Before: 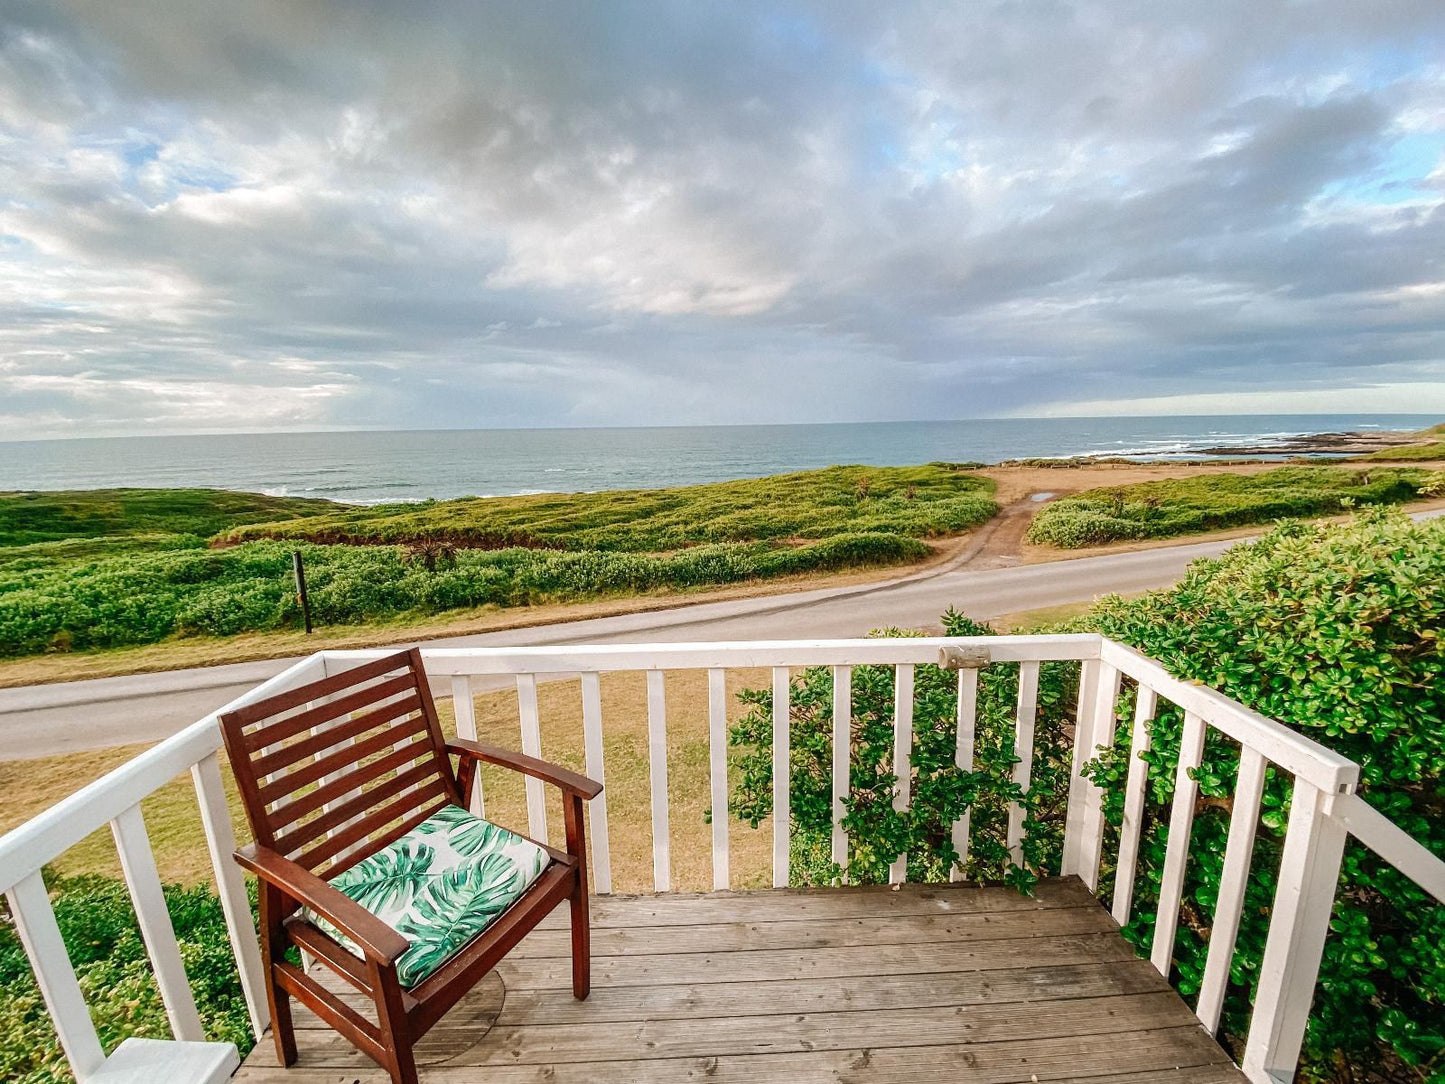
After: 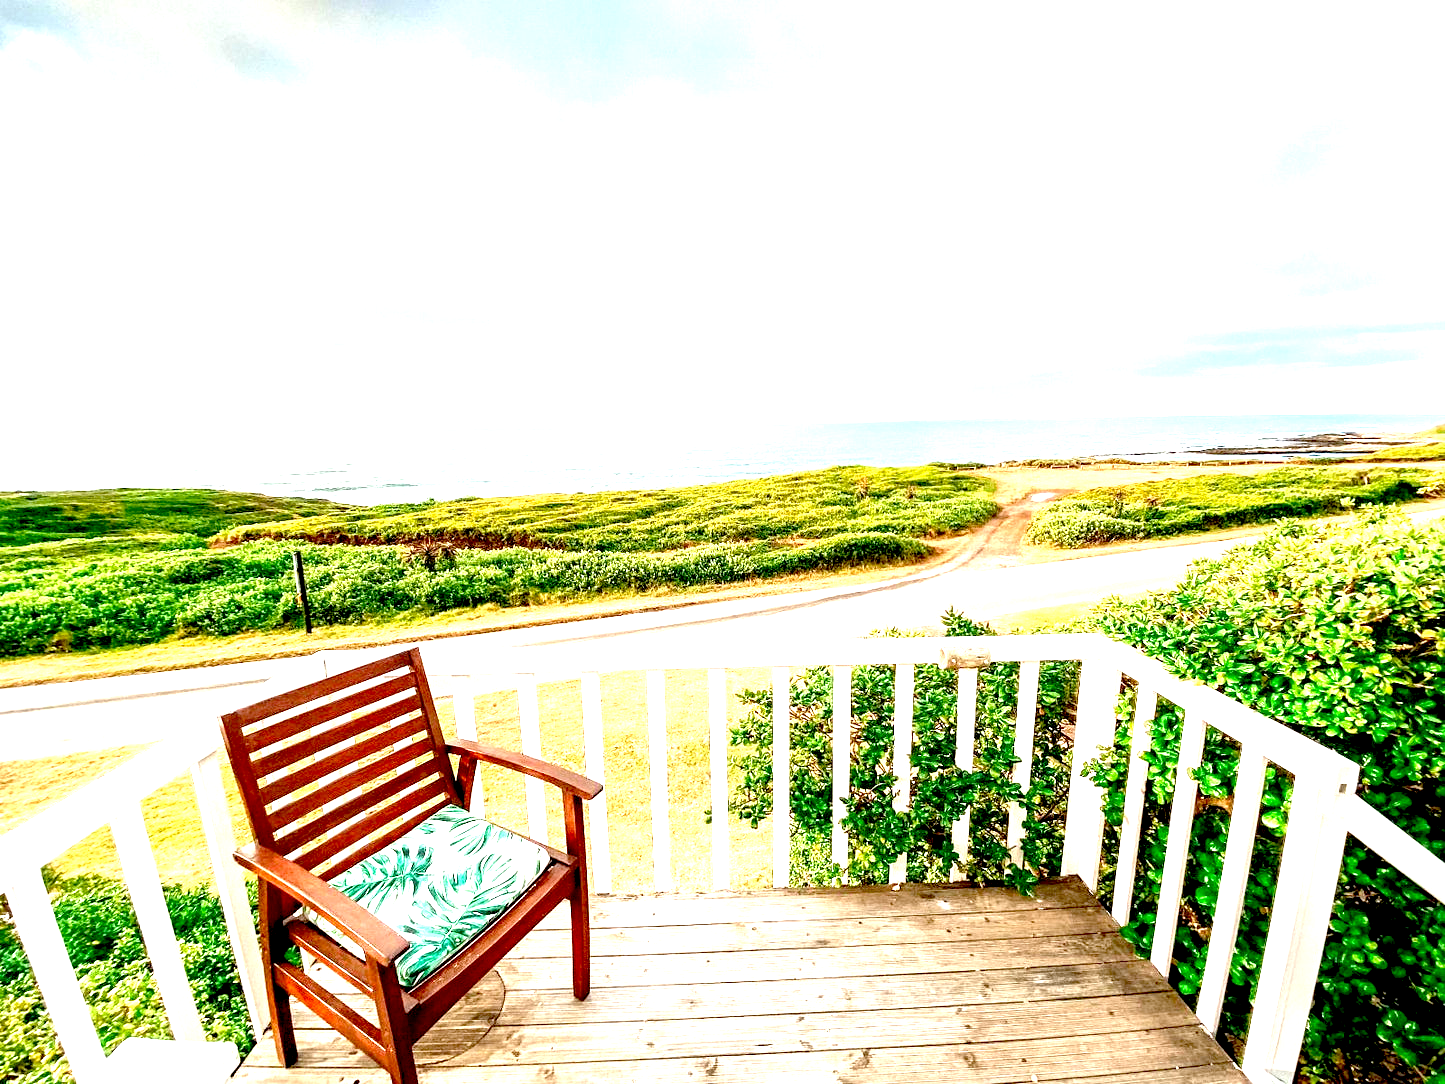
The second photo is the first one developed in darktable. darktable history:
exposure: black level correction 0.016, exposure 1.769 EV, compensate exposure bias true, compensate highlight preservation false
